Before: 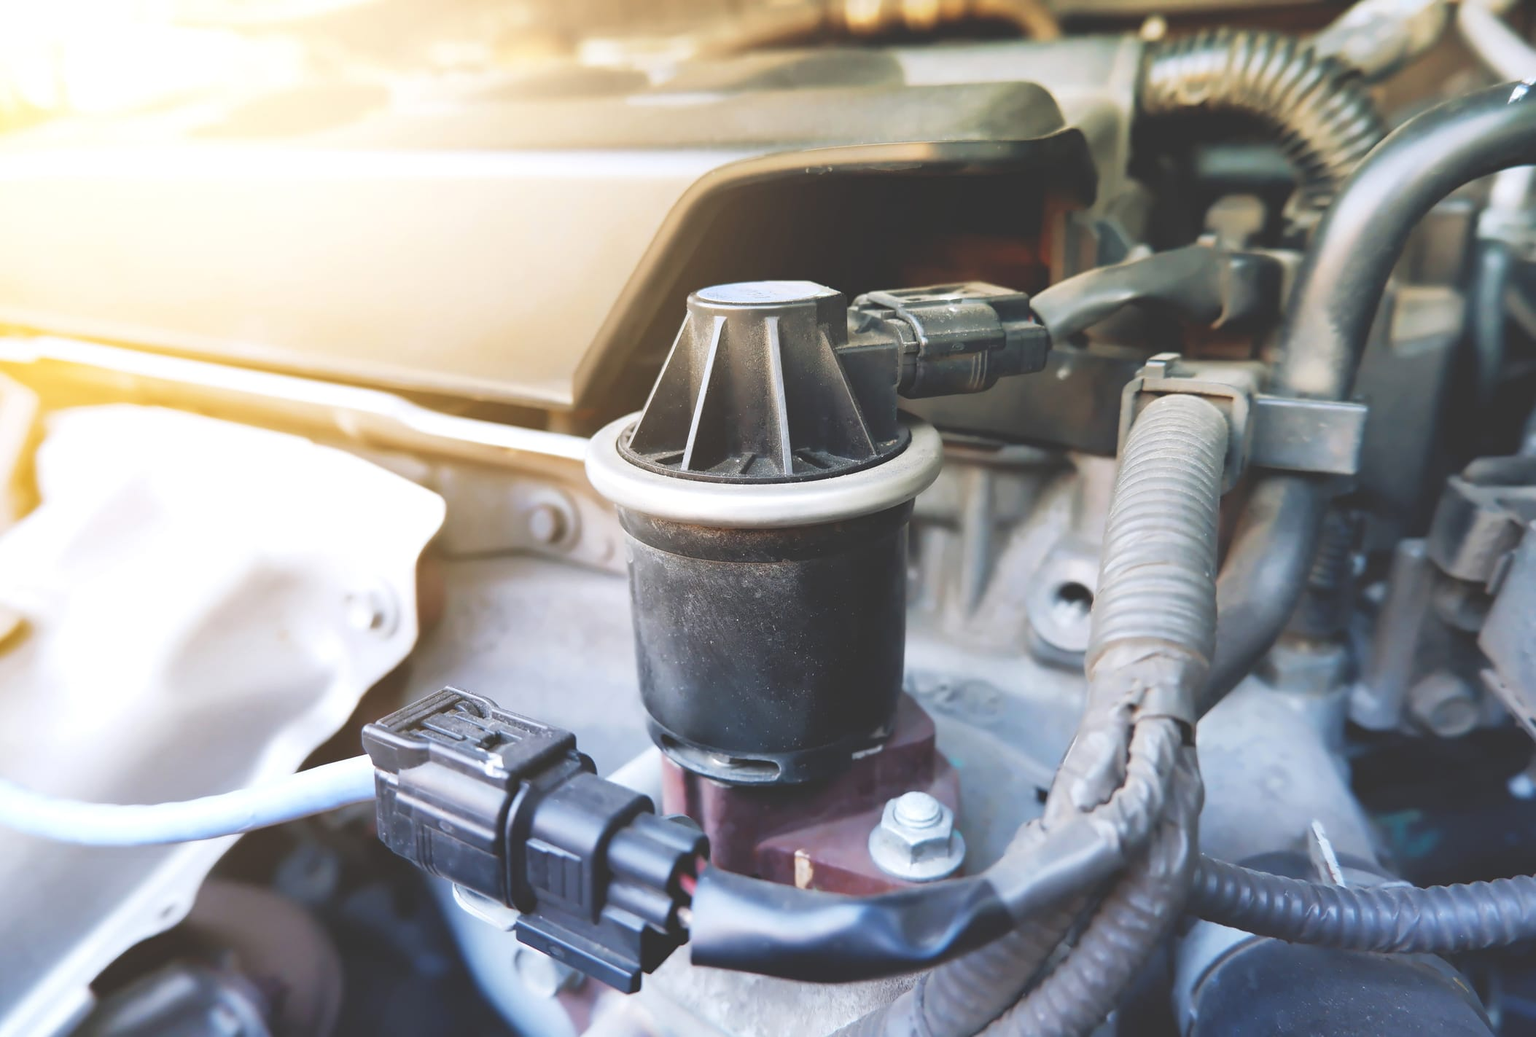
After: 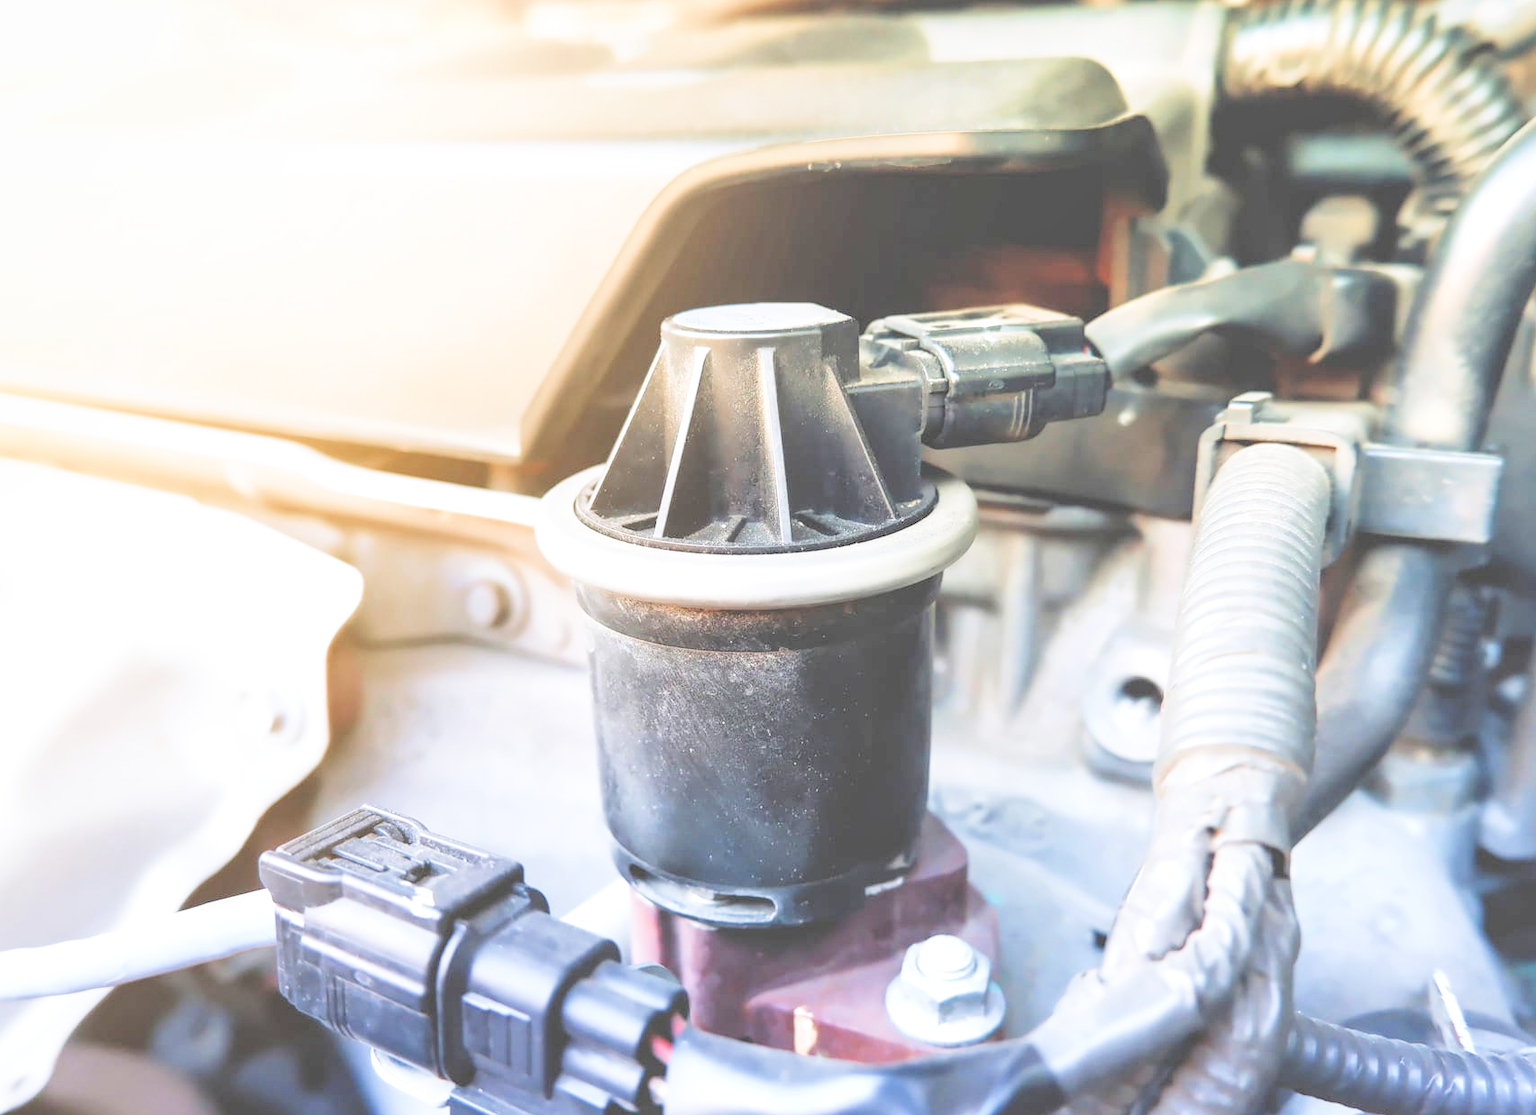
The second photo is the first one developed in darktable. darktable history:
exposure: black level correction 0, exposure 1.75 EV, compensate exposure bias true, compensate highlight preservation false
filmic rgb: black relative exposure -4.58 EV, white relative exposure 4.8 EV, threshold 3 EV, hardness 2.36, latitude 36.07%, contrast 1.048, highlights saturation mix 1.32%, shadows ↔ highlights balance 1.25%, color science v4 (2020), enable highlight reconstruction true
local contrast: detail 130%
crop: left 9.929%, top 3.475%, right 9.188%, bottom 9.529%
